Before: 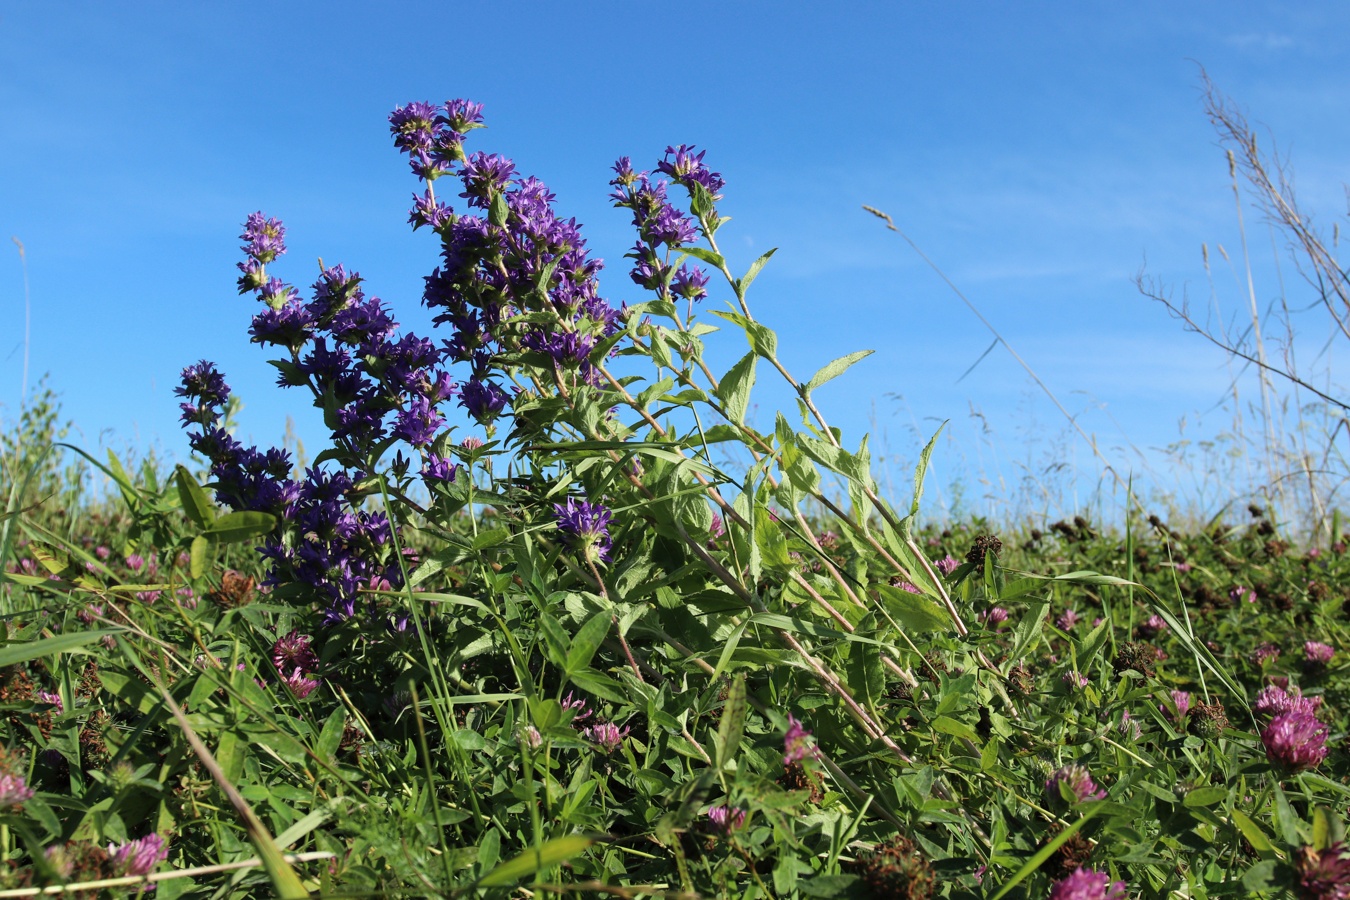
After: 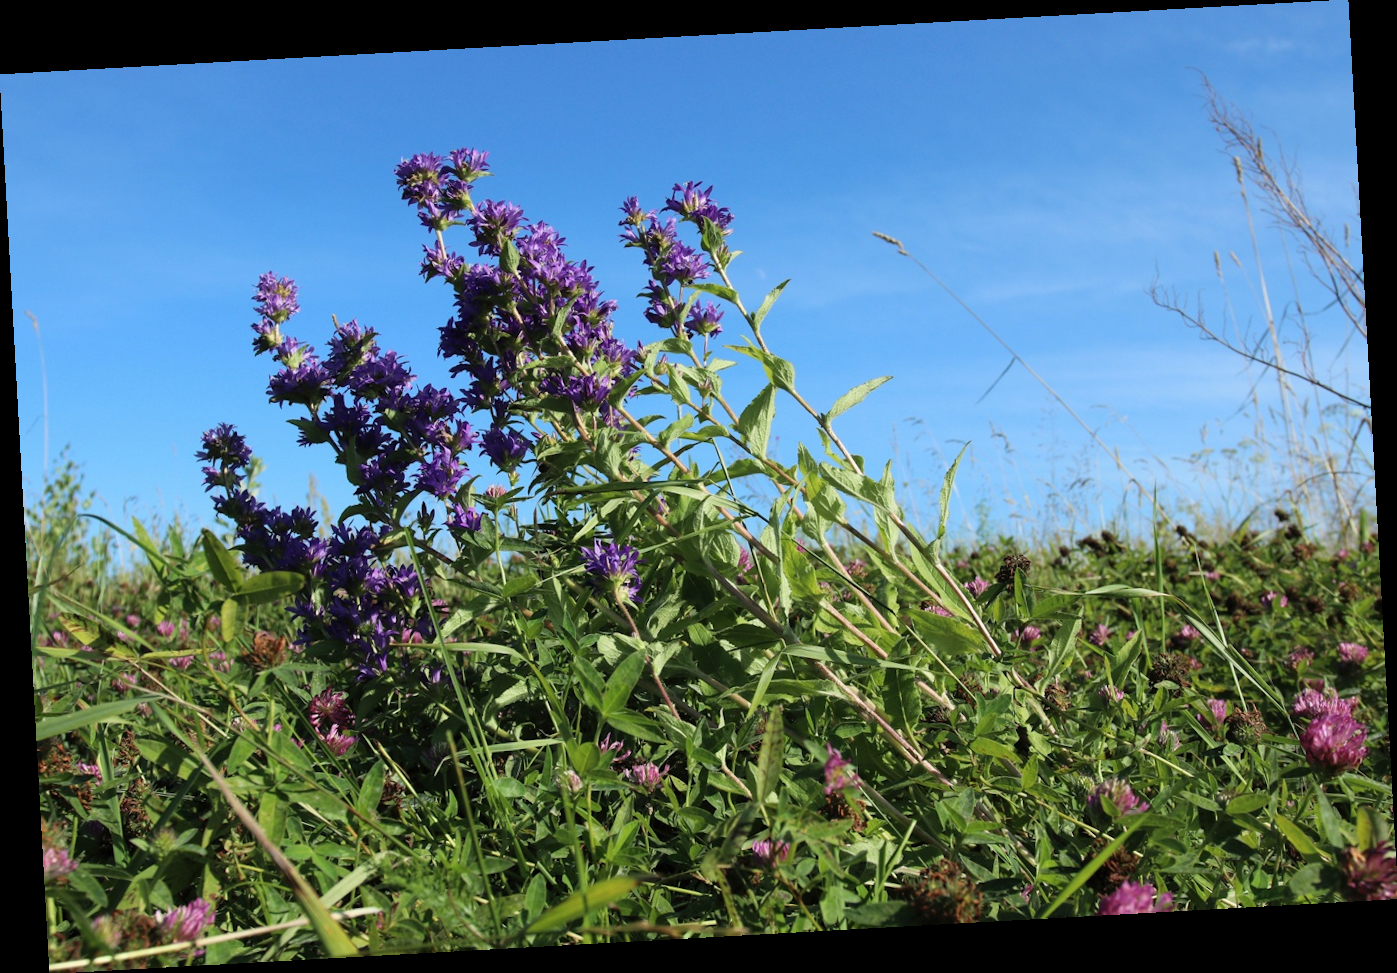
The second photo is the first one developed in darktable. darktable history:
rotate and perspective: rotation -3.18°, automatic cropping off
levels: mode automatic
